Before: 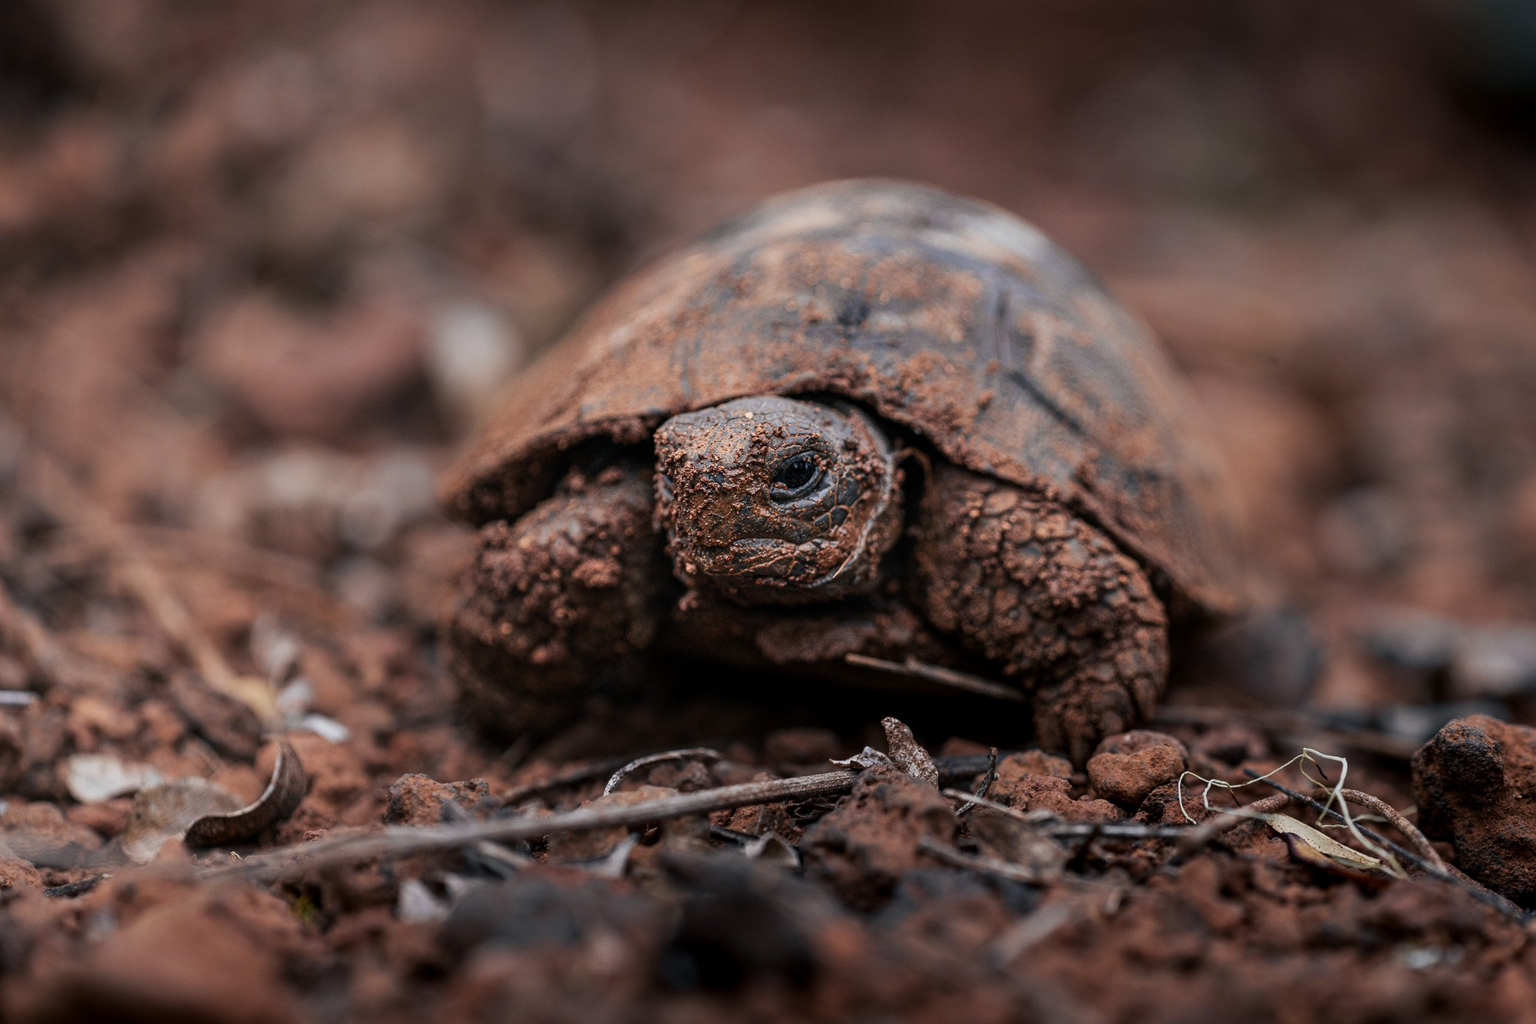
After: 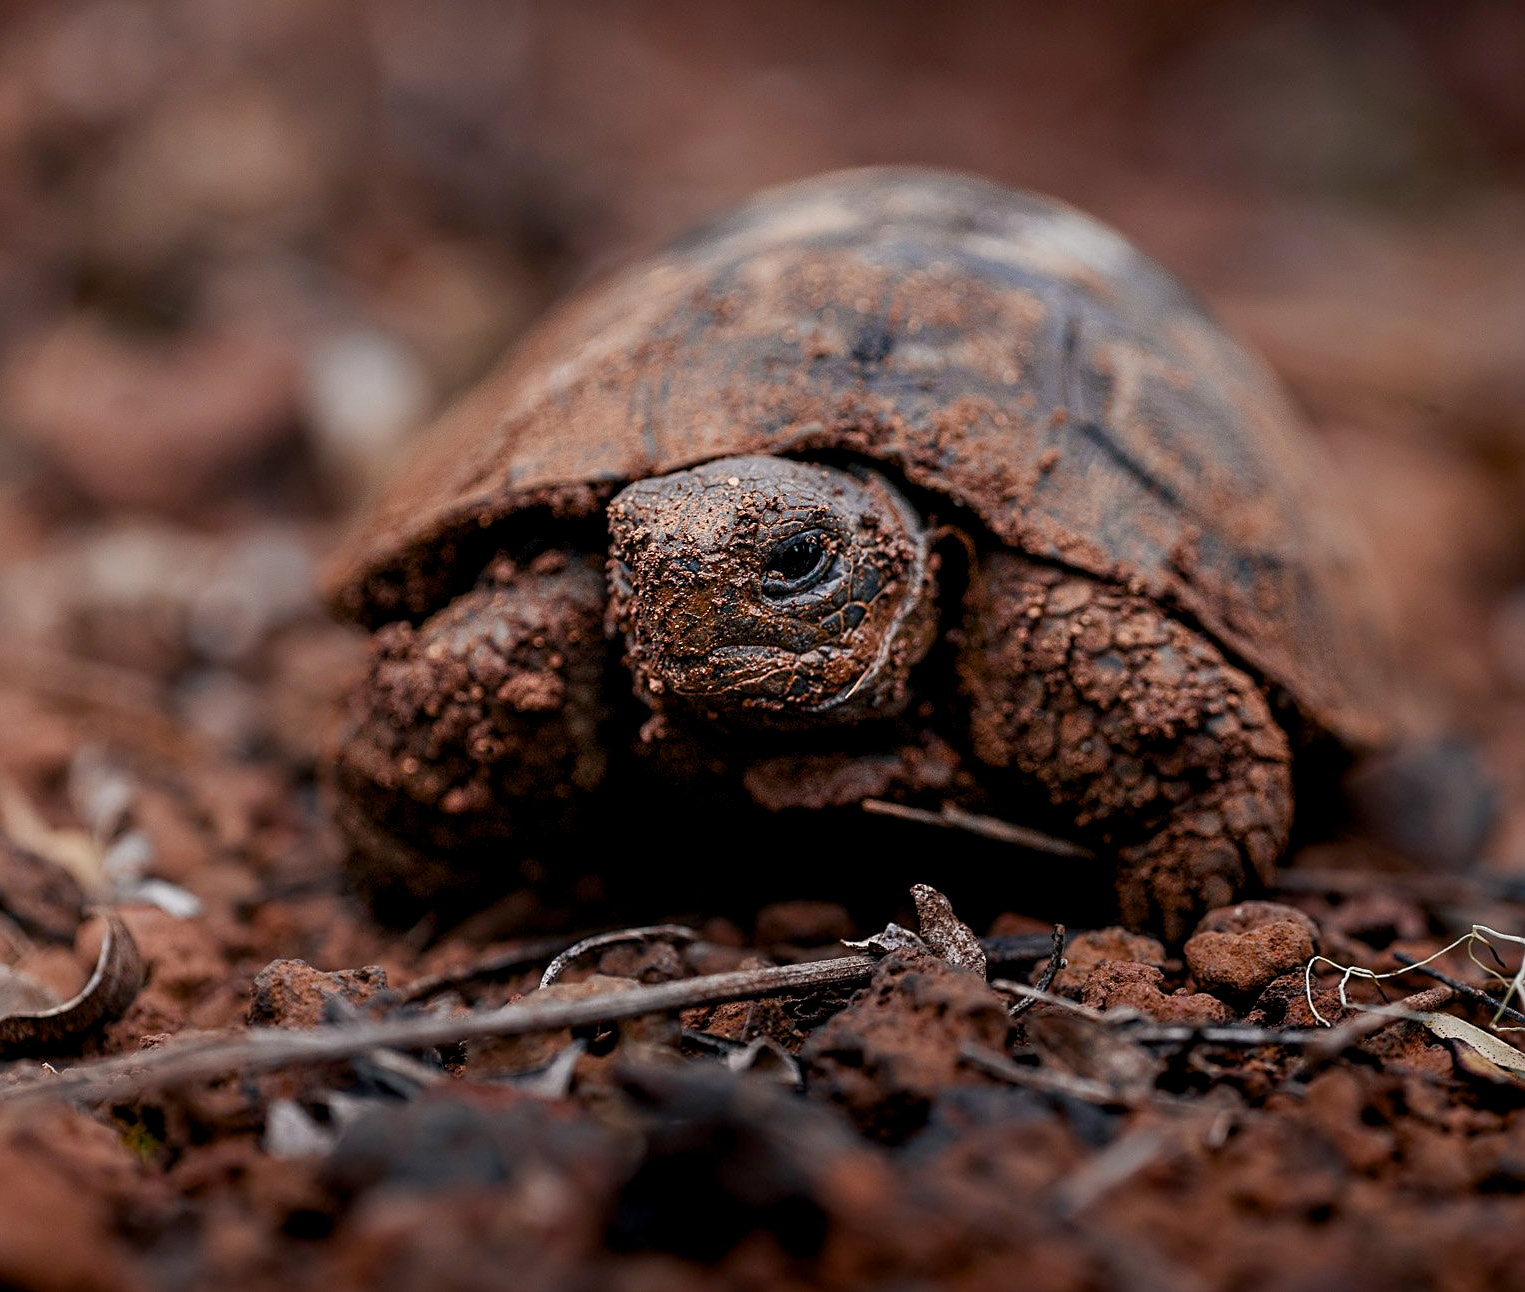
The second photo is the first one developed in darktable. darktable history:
color balance rgb: highlights gain › chroma 1.008%, highlights gain › hue 60.03°, global offset › luminance -0.51%, perceptual saturation grading › global saturation 20%, perceptual saturation grading › highlights -50.208%, perceptual saturation grading › shadows 30.742%
crop and rotate: left 12.97%, top 5.285%, right 12.527%
sharpen: on, module defaults
